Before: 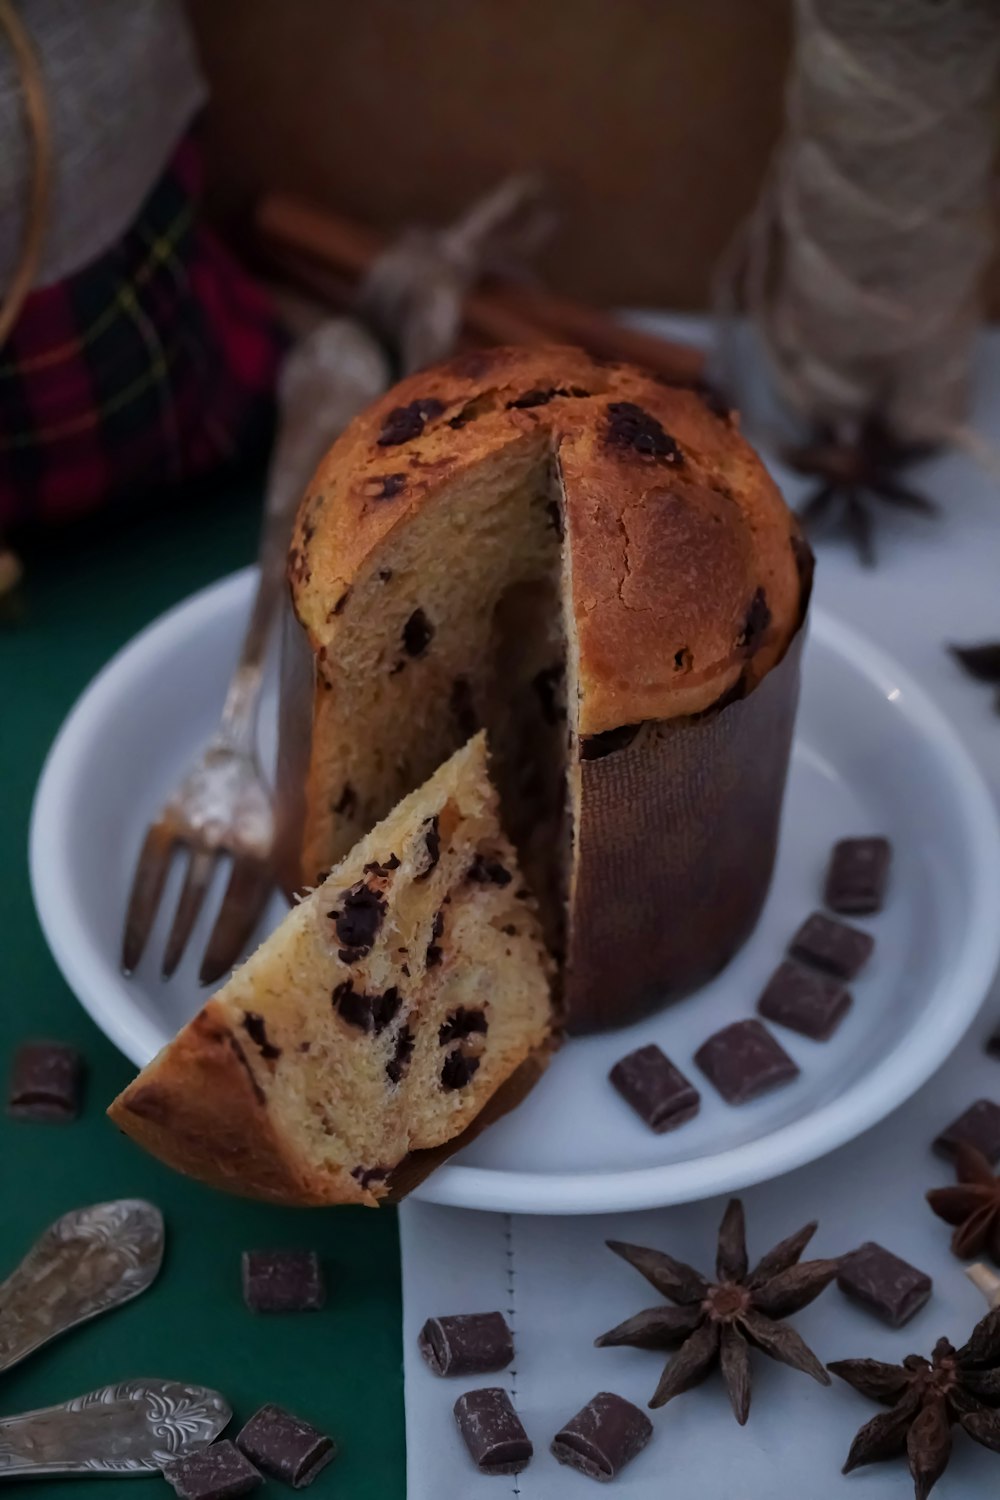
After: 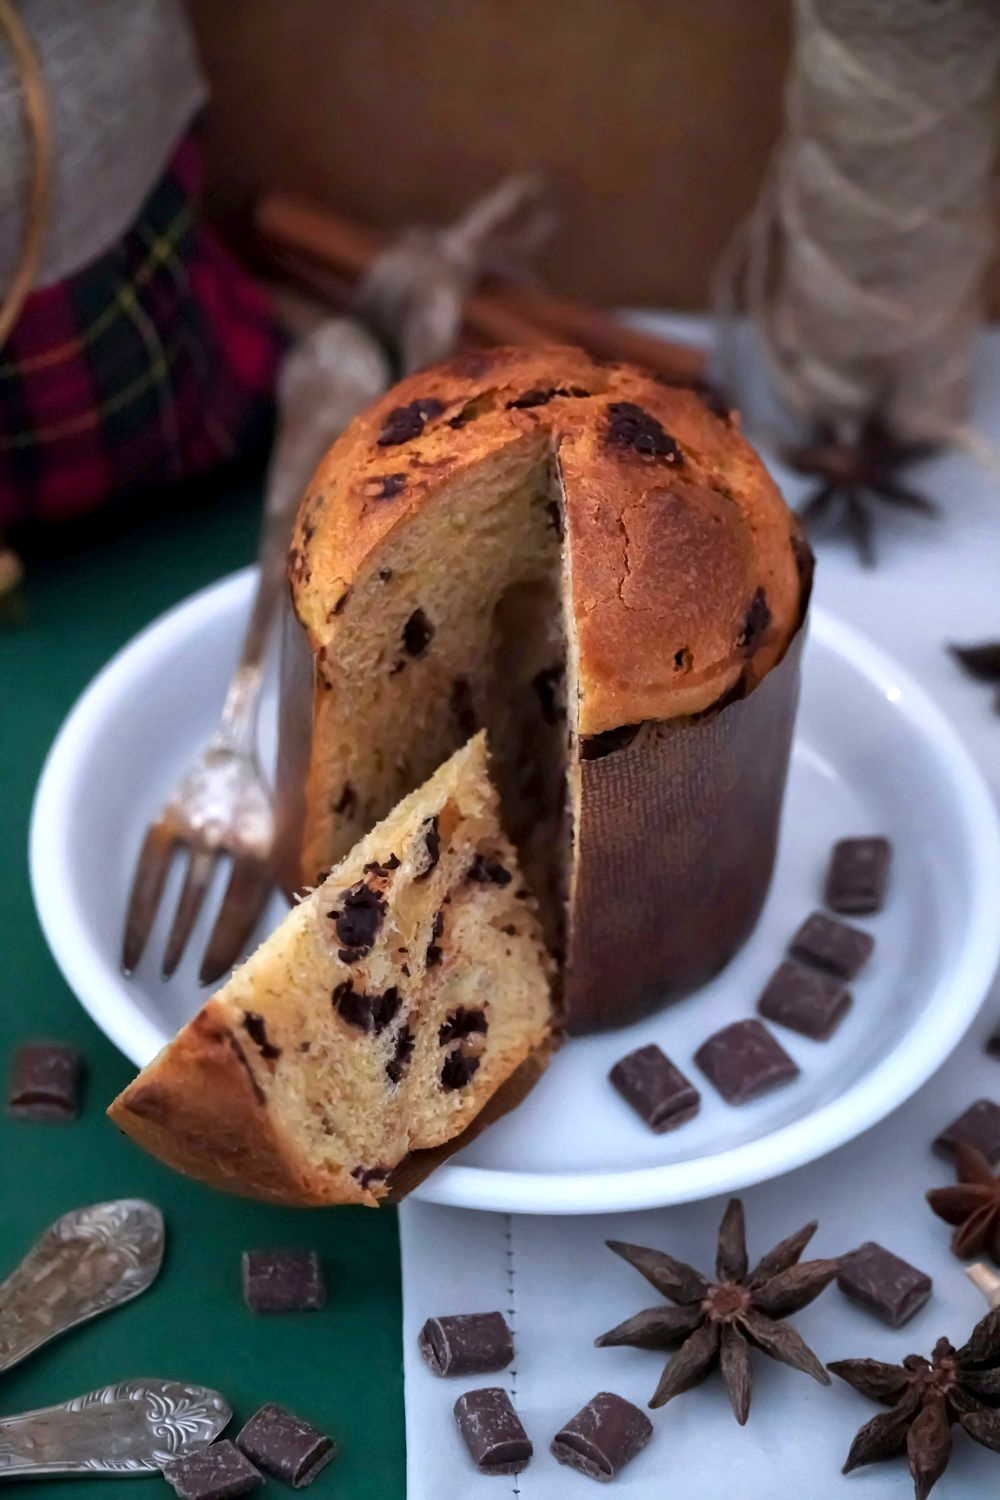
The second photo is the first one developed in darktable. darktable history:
exposure: black level correction 0.001, exposure 1.05 EV, compensate exposure bias true, compensate highlight preservation false
shadows and highlights: shadows 0, highlights 40
